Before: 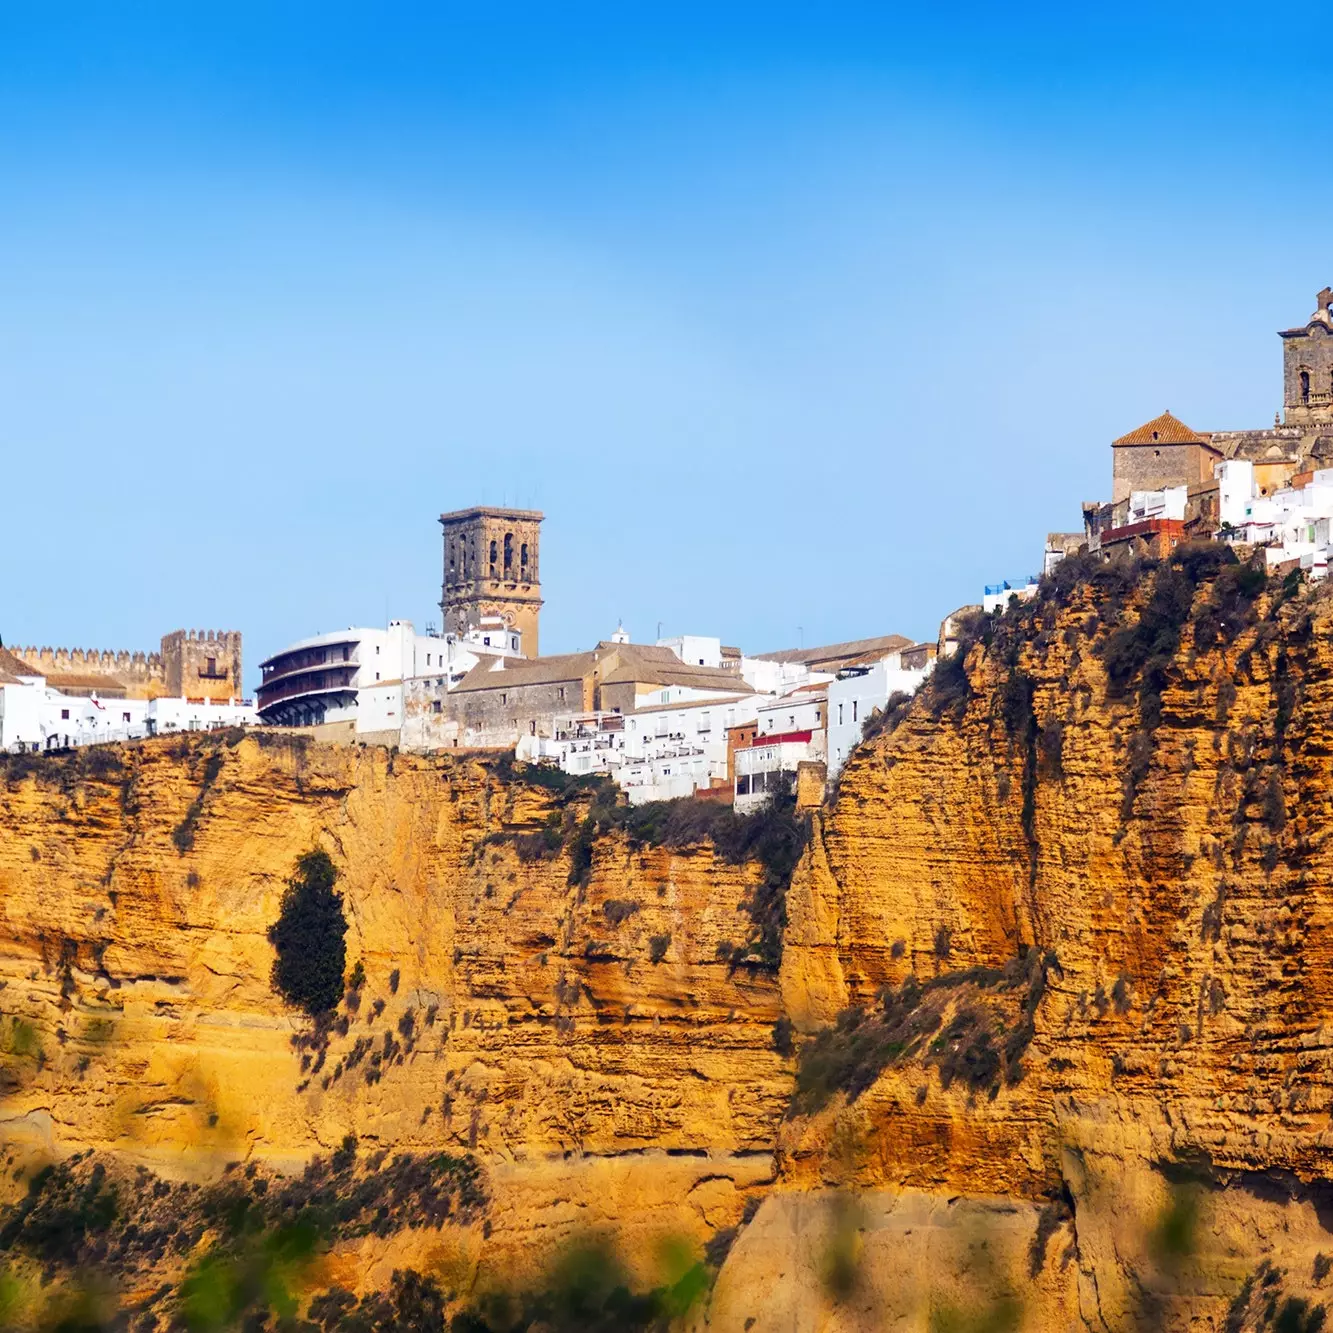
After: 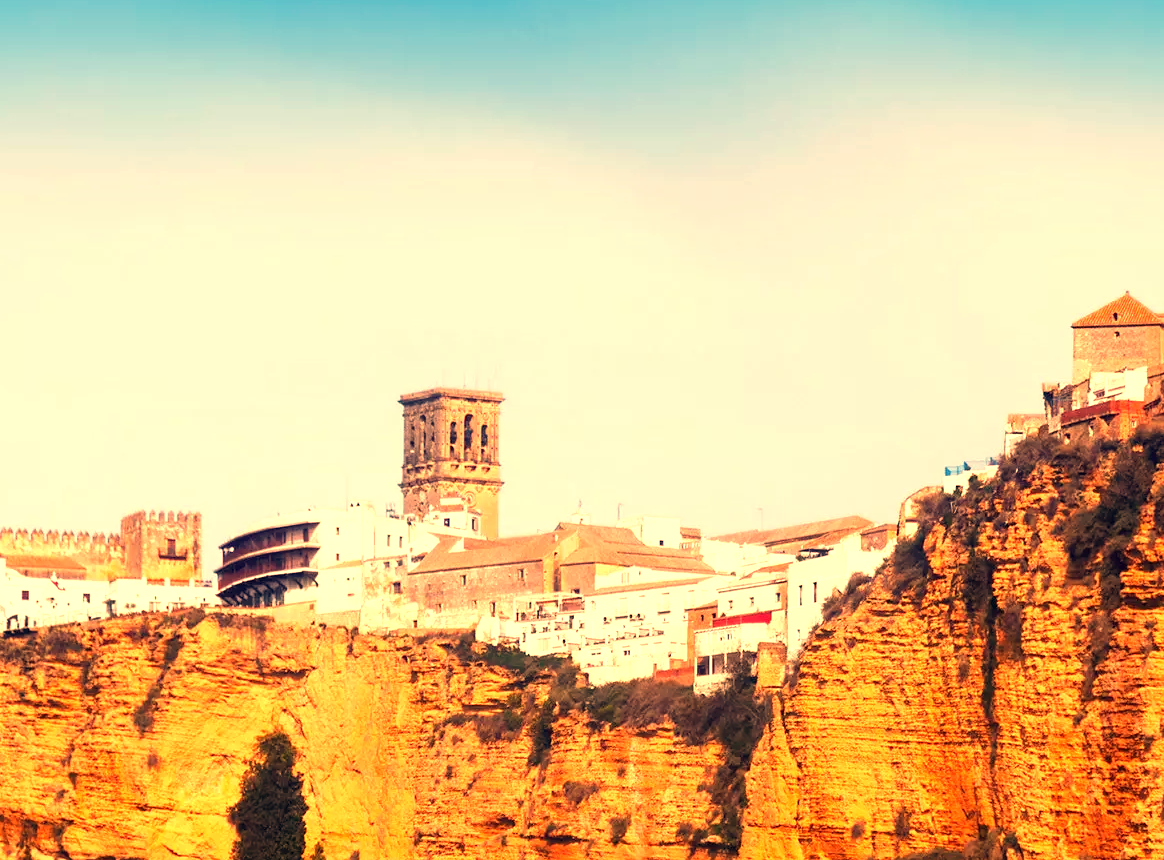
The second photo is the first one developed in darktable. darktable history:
white balance: red 1.467, blue 0.684
crop: left 3.015%, top 8.969%, right 9.647%, bottom 26.457%
exposure: exposure 0.564 EV, compensate highlight preservation false
